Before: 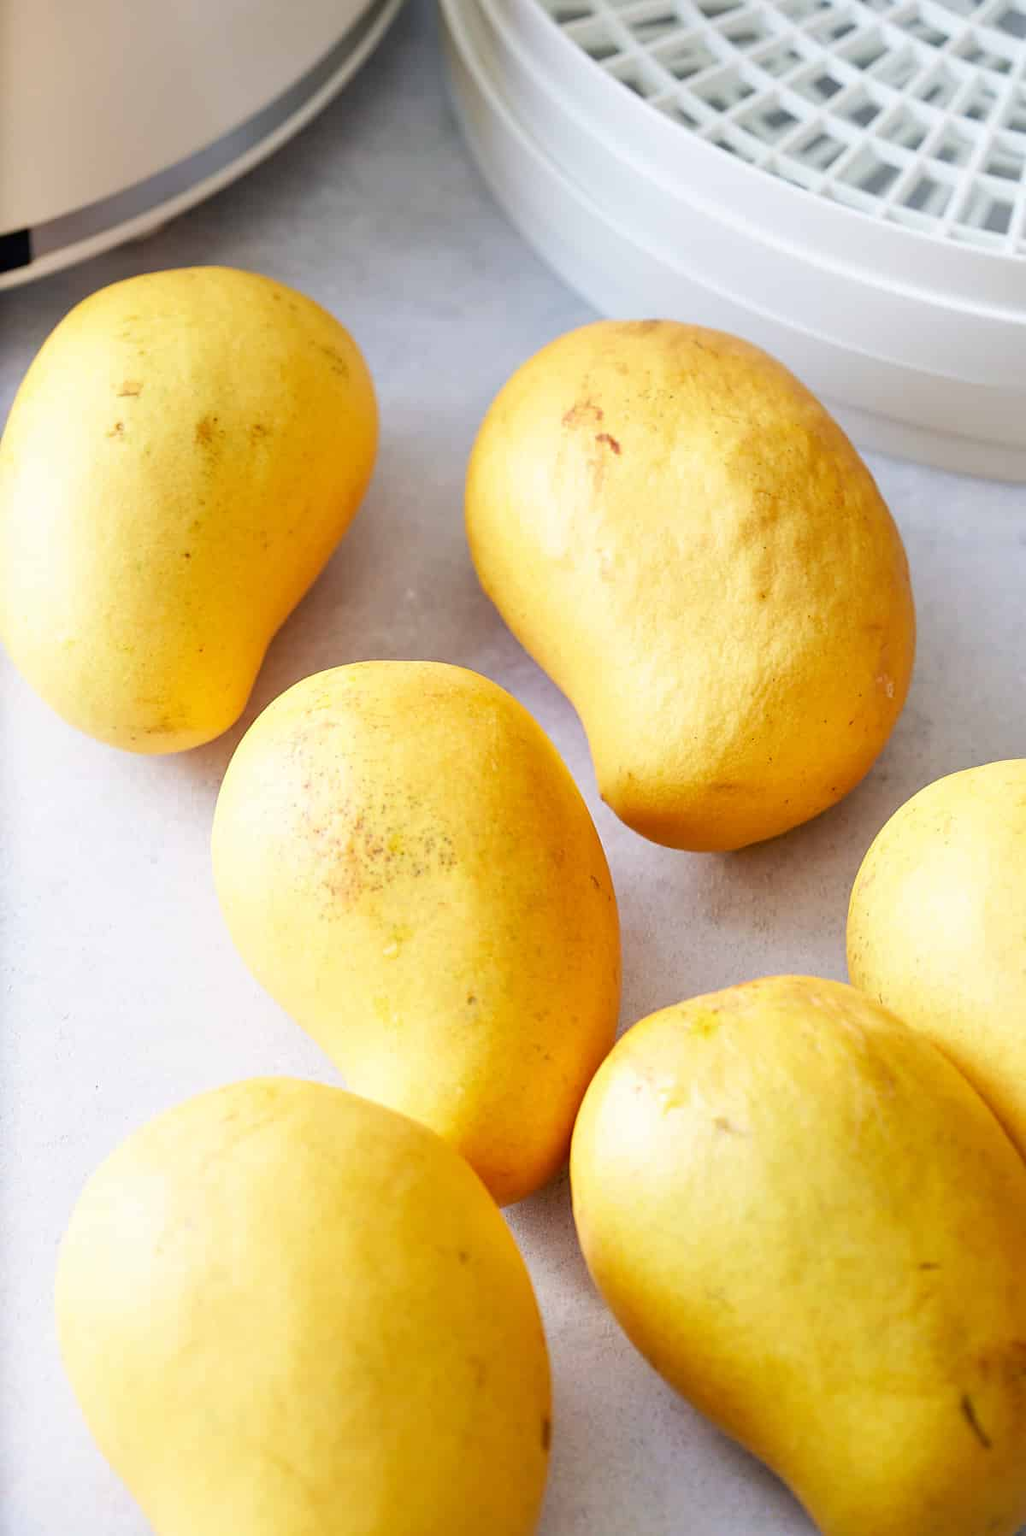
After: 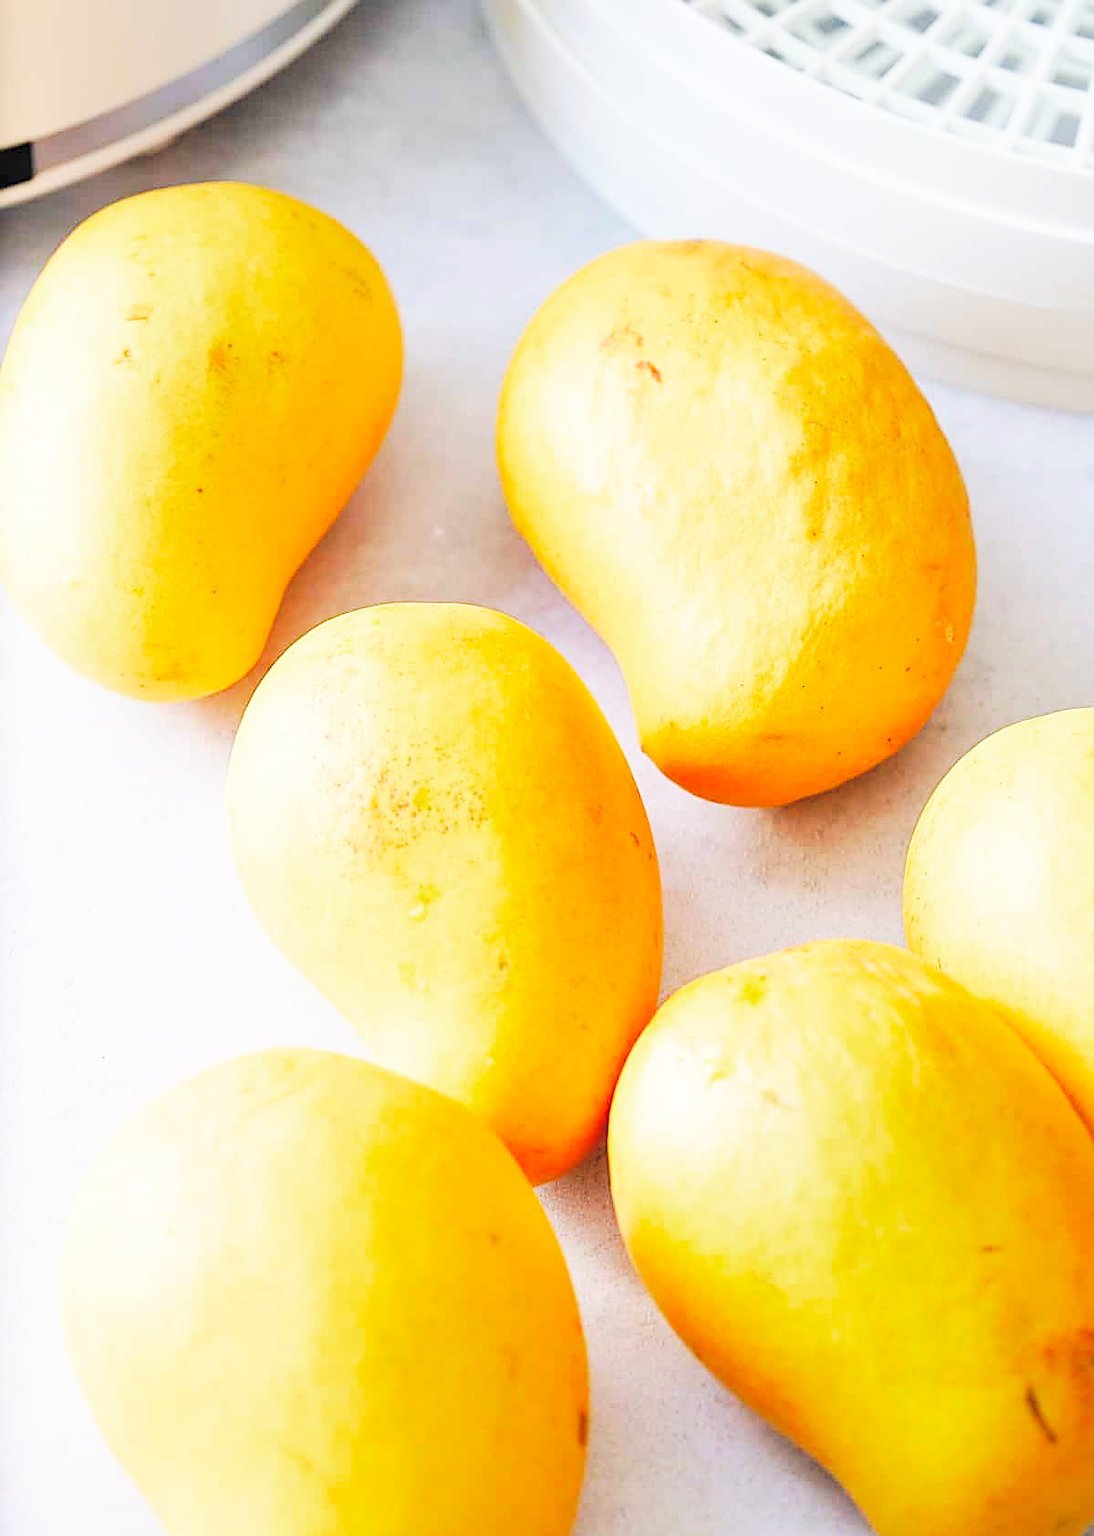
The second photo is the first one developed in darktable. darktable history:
contrast brightness saturation: brightness 0.28
base curve: curves: ch0 [(0, 0) (0.032, 0.025) (0.121, 0.166) (0.206, 0.329) (0.605, 0.79) (1, 1)], preserve colors none
crop and rotate: top 6.25%
vibrance: vibrance 67%
sharpen: on, module defaults
color balance: mode lift, gamma, gain (sRGB)
